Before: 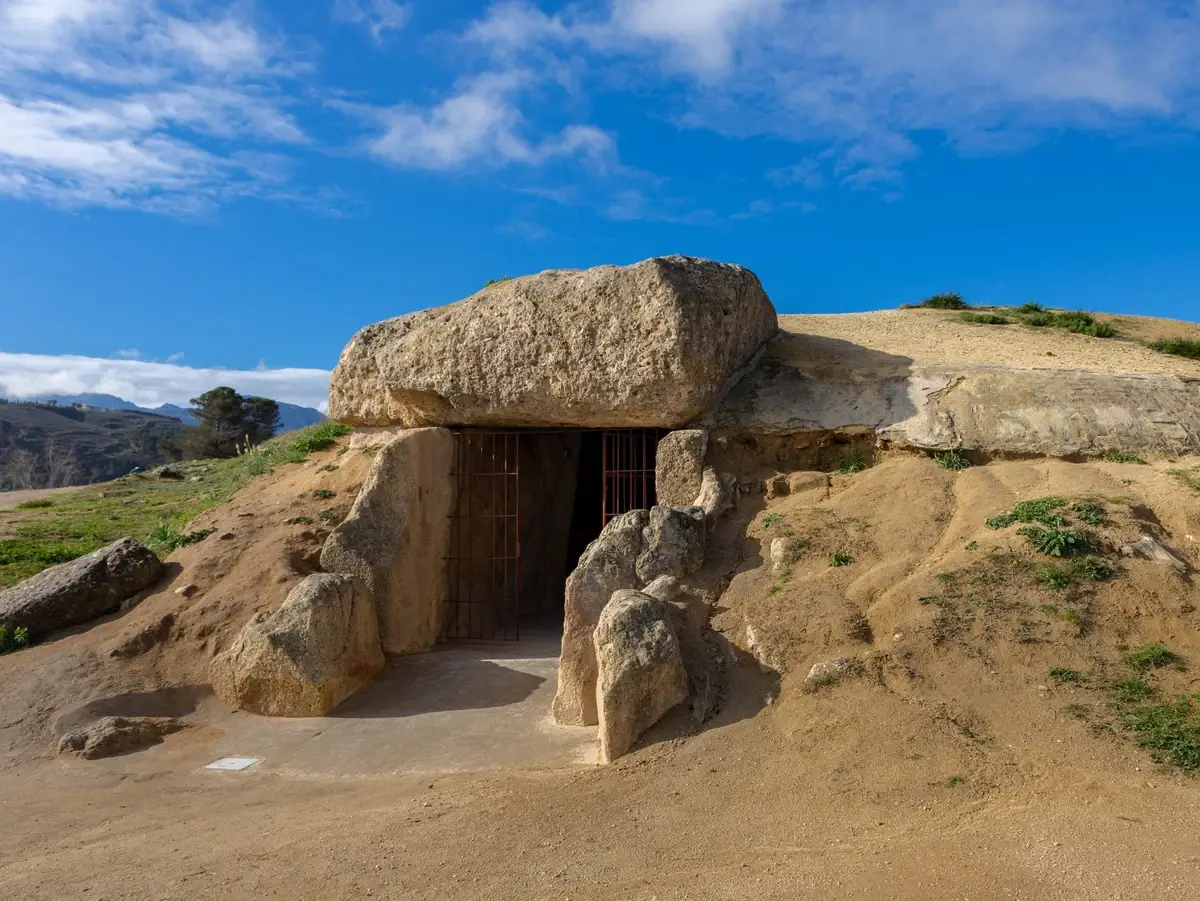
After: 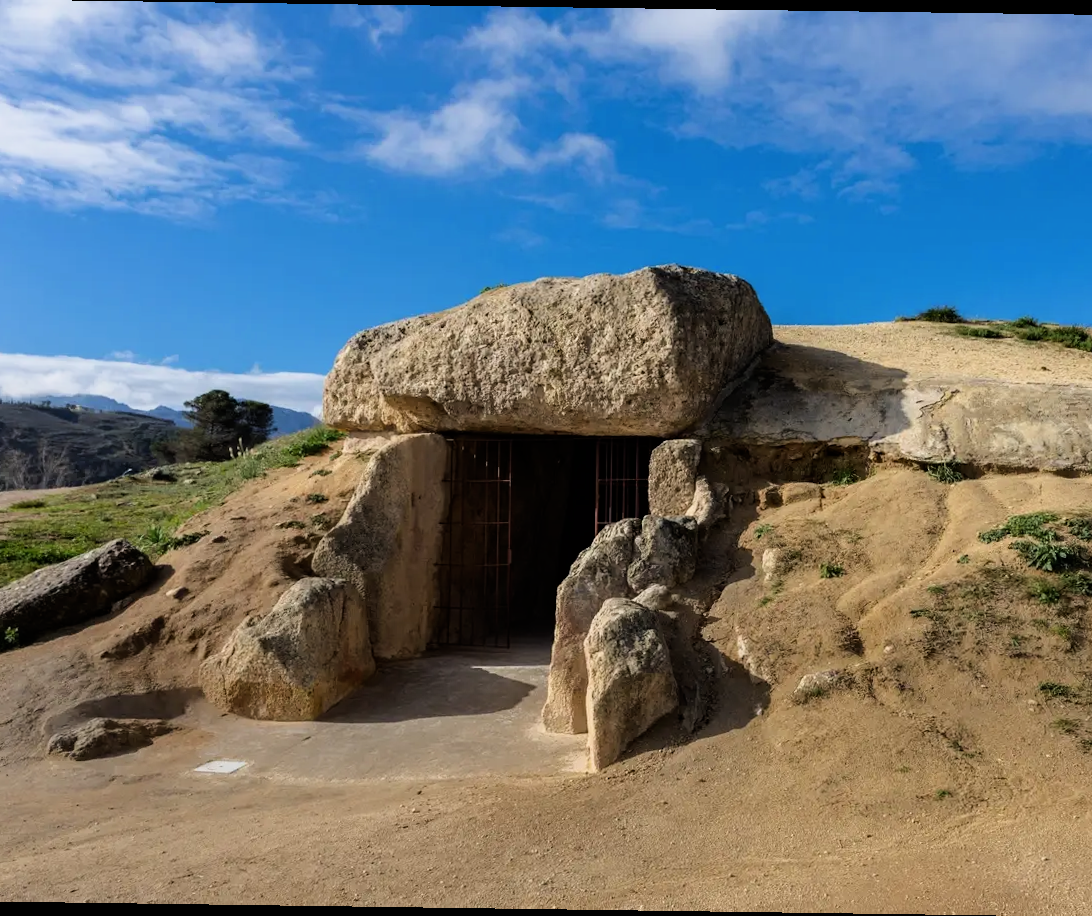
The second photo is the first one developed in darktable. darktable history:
rotate and perspective: rotation 0.8°, automatic cropping off
crop and rotate: left 1.088%, right 8.807%
filmic rgb: black relative exposure -8.07 EV, white relative exposure 3 EV, hardness 5.35, contrast 1.25
